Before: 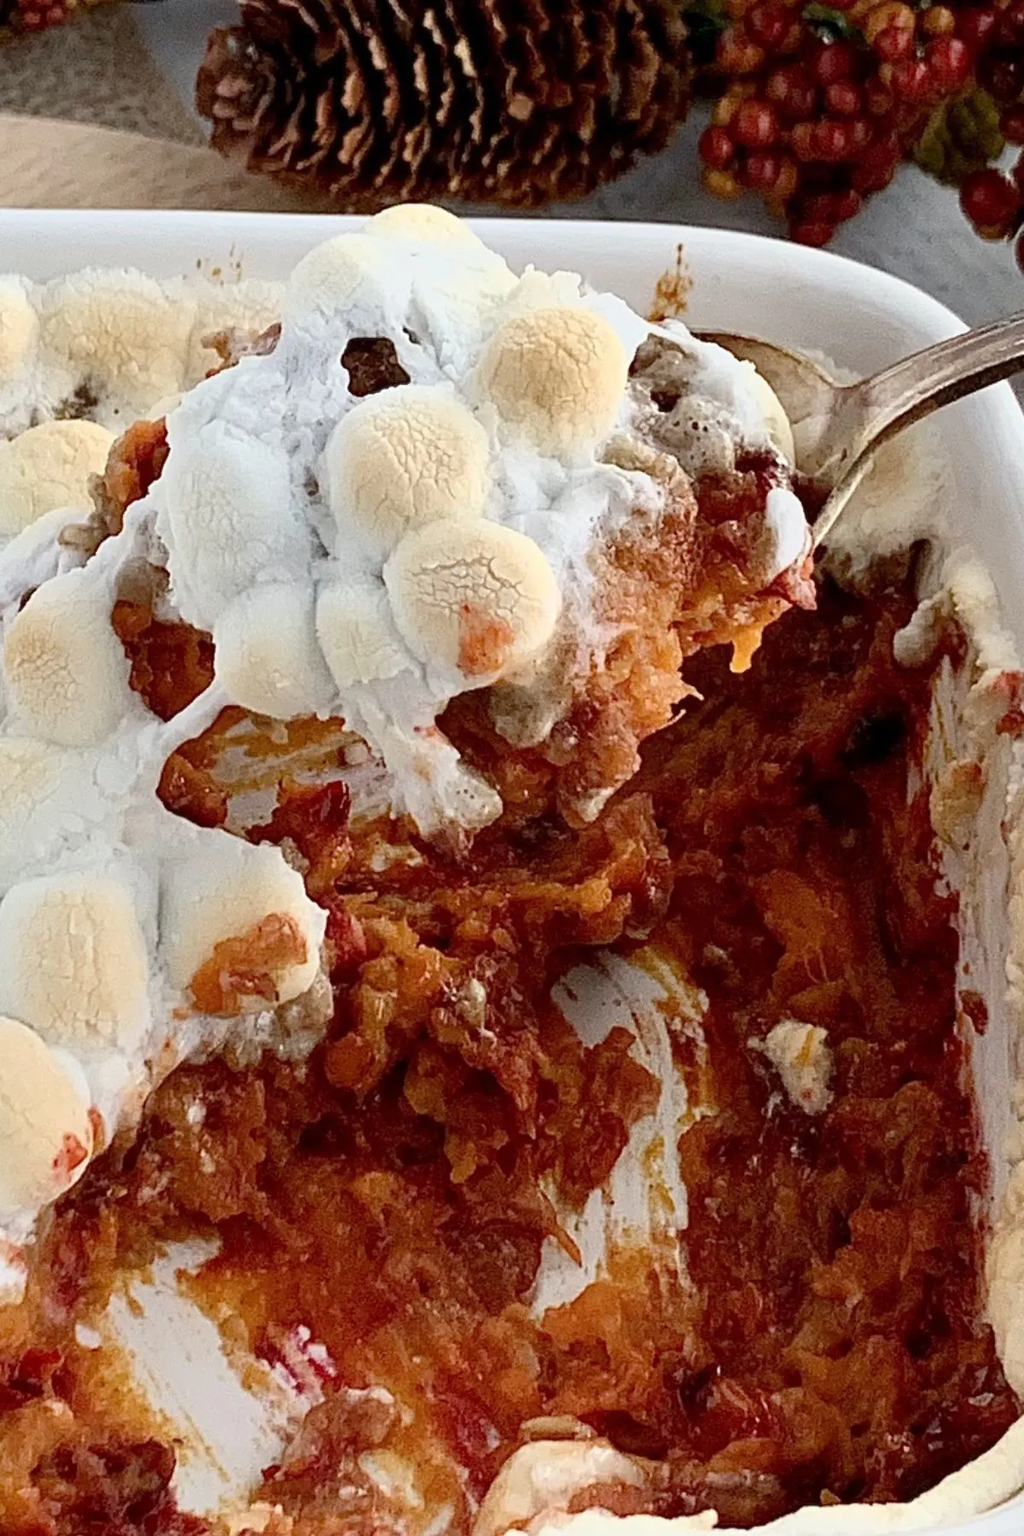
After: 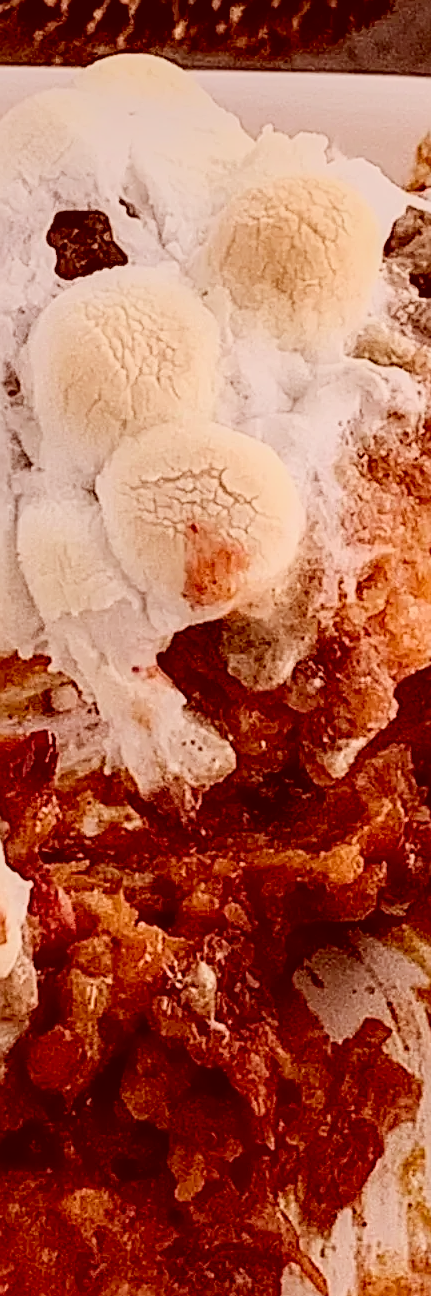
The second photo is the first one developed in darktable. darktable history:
sharpen: on, module defaults
local contrast: on, module defaults
exposure: exposure -0.427 EV, compensate highlight preservation false
contrast brightness saturation: contrast 0.197, brightness 0.168, saturation 0.229
crop and rotate: left 29.469%, top 10.331%, right 34.565%, bottom 17.669%
filmic rgb: black relative exposure -7.65 EV, white relative exposure 4.56 EV, hardness 3.61
color correction: highlights a* 9.18, highlights b* 8.79, shadows a* 39.58, shadows b* 39.93, saturation 0.775
